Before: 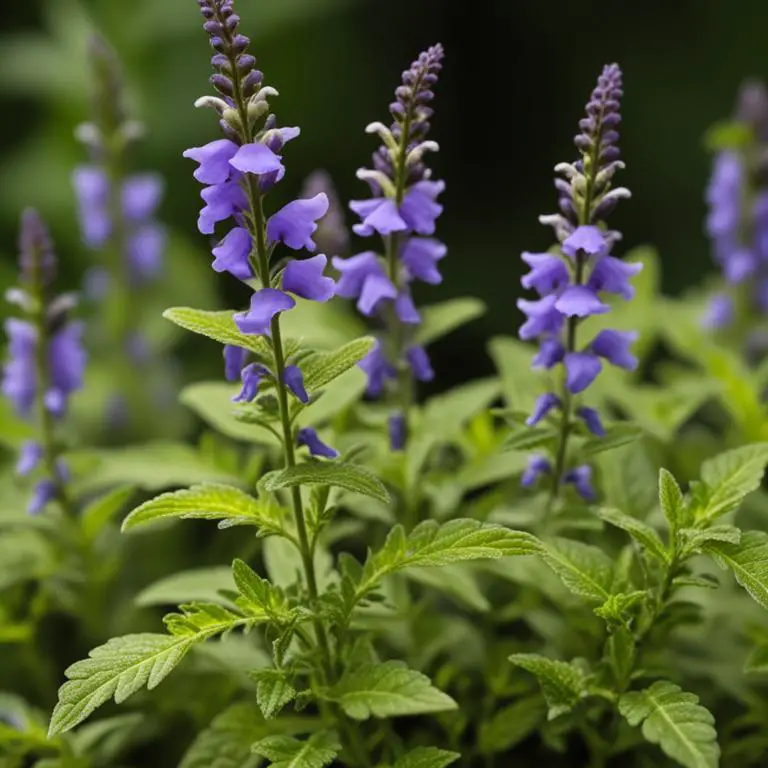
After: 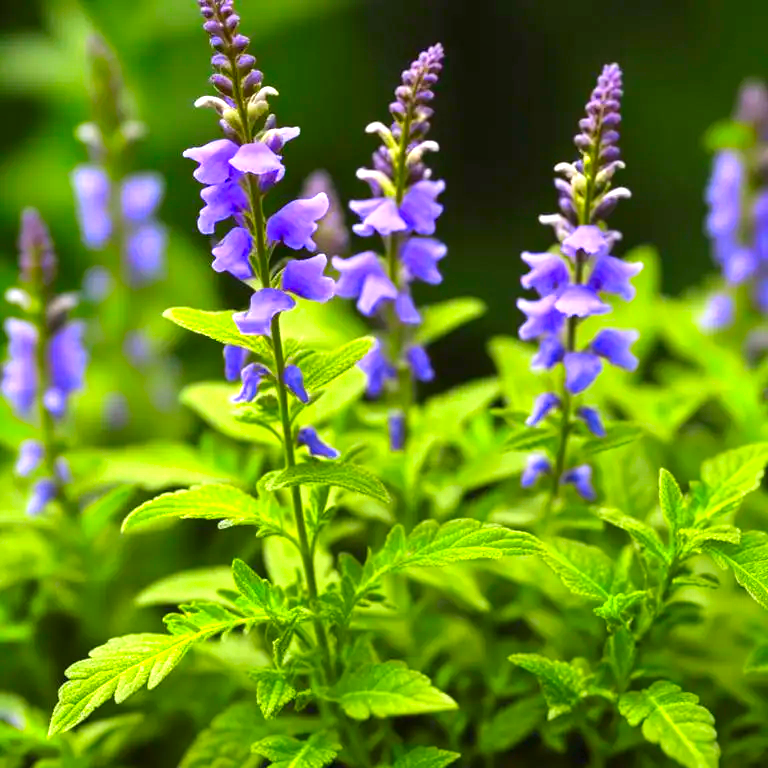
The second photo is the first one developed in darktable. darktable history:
shadows and highlights: shadows 31.12, highlights 1.81, highlights color adjustment 38.84%, soften with gaussian
exposure: black level correction 0, exposure 1.105 EV, compensate highlight preservation false
color correction: highlights b* -0.019, saturation 1.82
